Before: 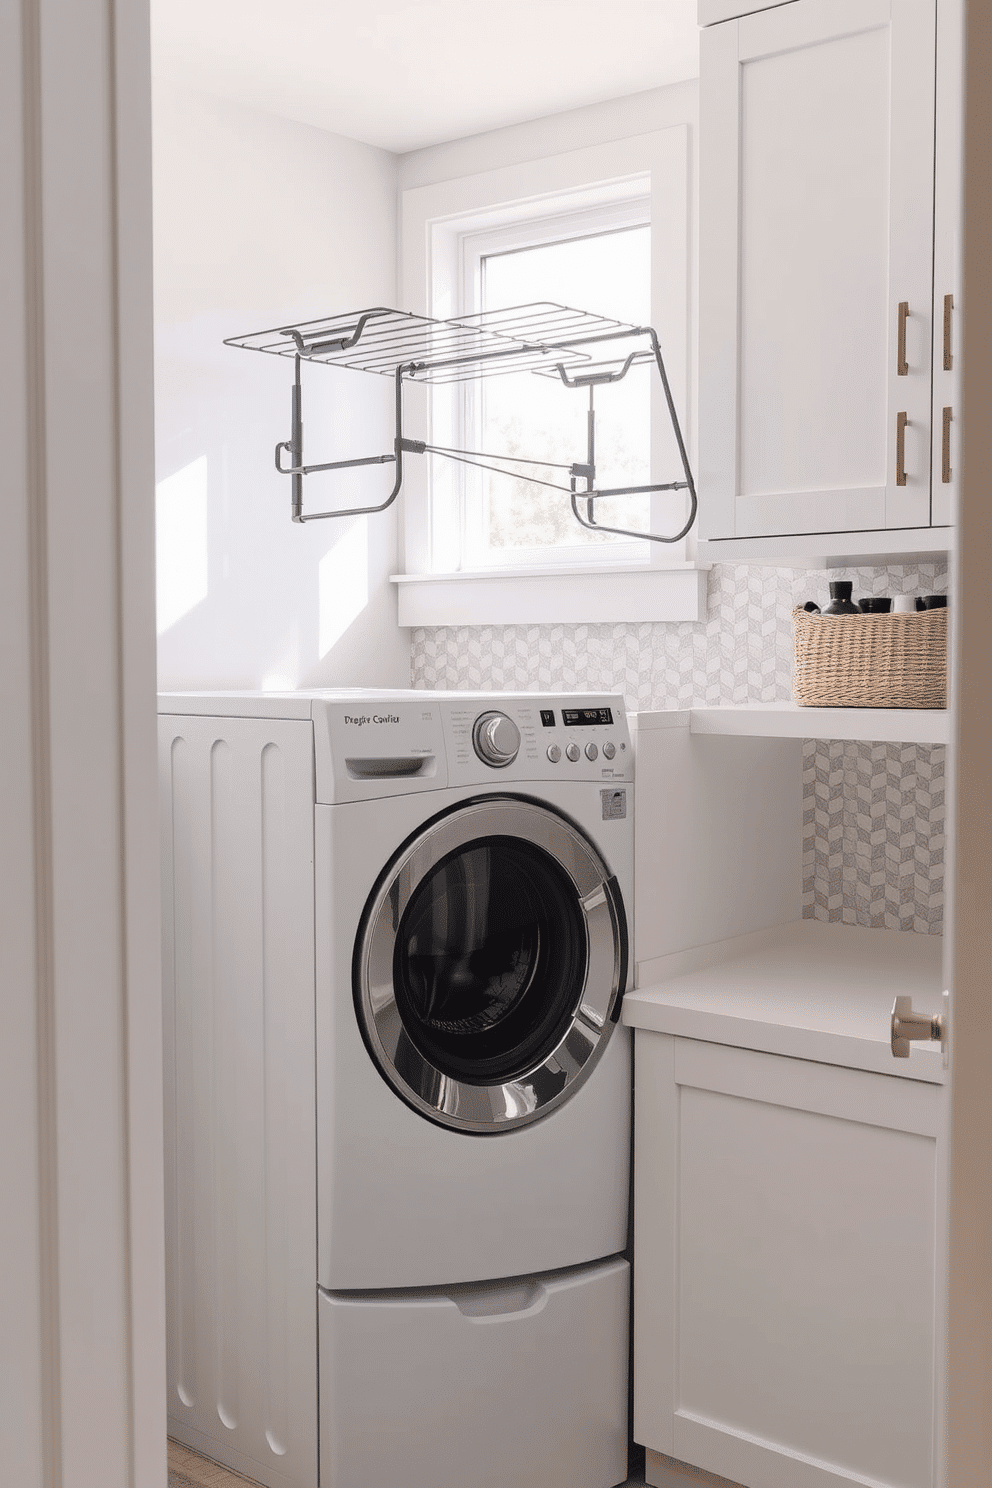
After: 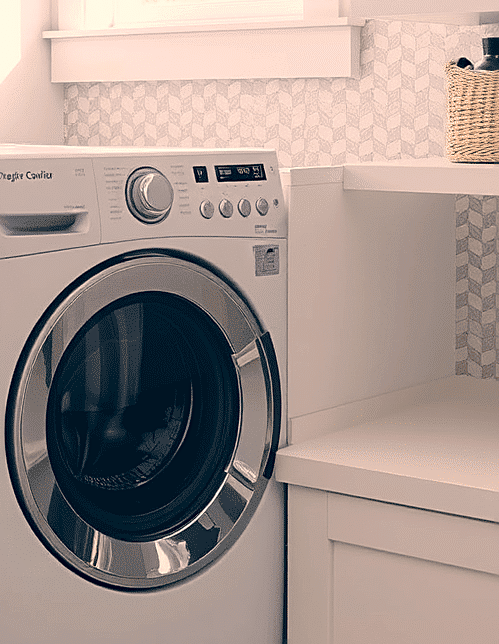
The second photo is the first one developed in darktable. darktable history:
color correction: highlights a* 10.32, highlights b* 14.66, shadows a* -9.59, shadows b* -15.02
white balance: red 1, blue 1
exposure: exposure 0.078 EV, compensate highlight preservation false
tone equalizer: on, module defaults
sharpen: on, module defaults
crop: left 35.03%, top 36.625%, right 14.663%, bottom 20.057%
